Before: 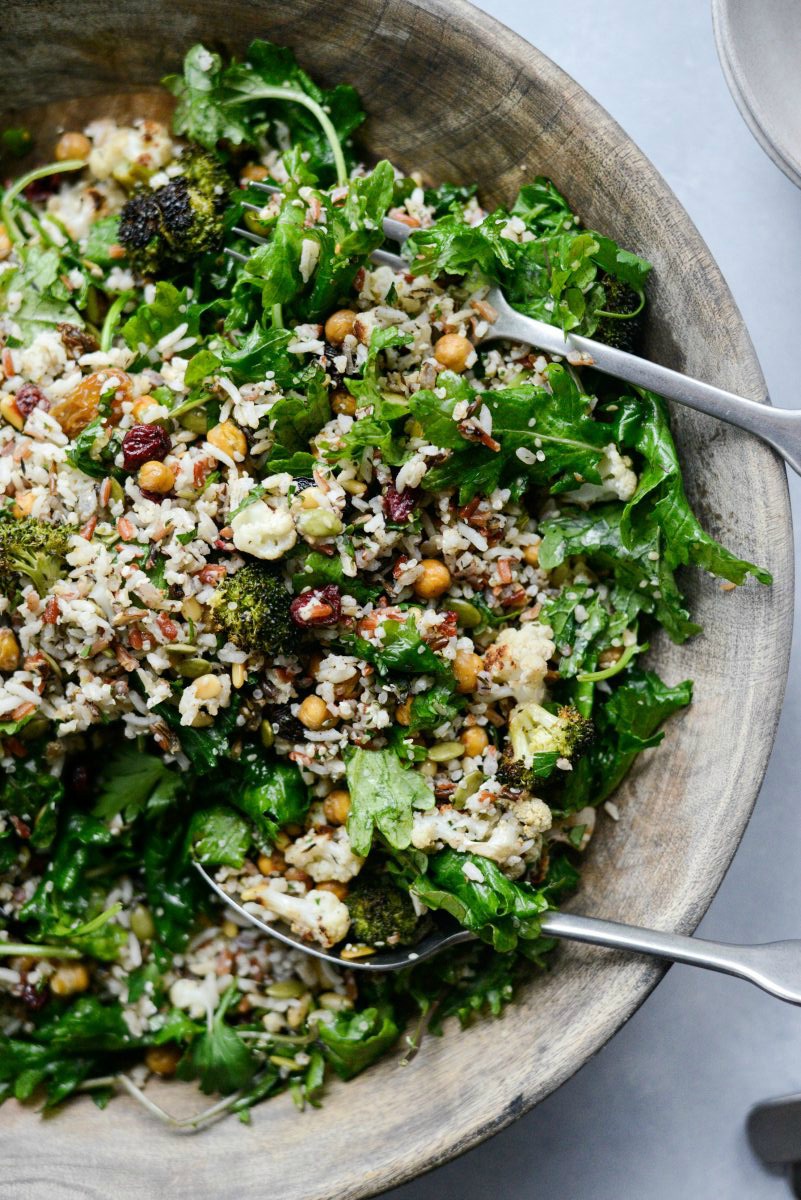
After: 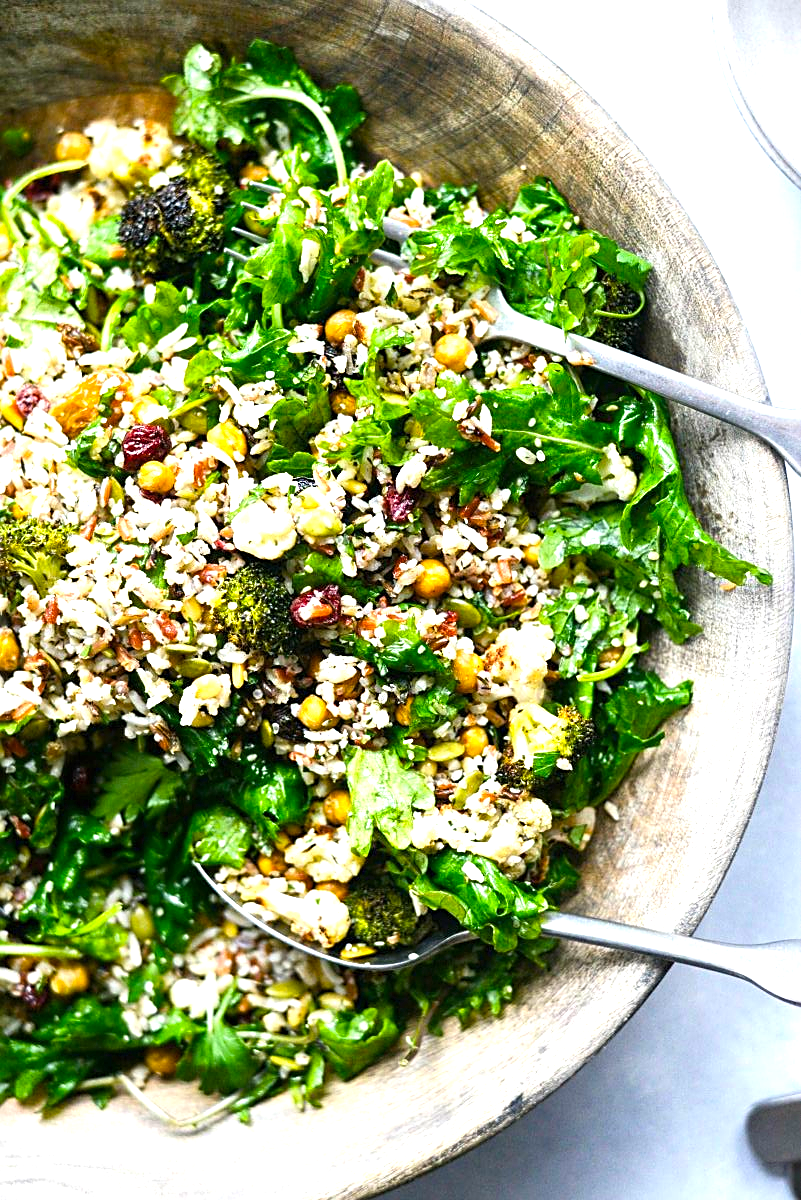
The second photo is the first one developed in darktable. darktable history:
sharpen: on, module defaults
exposure: black level correction 0, exposure 1.2 EV, compensate highlight preservation false
color balance rgb: perceptual saturation grading › global saturation 20%, global vibrance 20%
